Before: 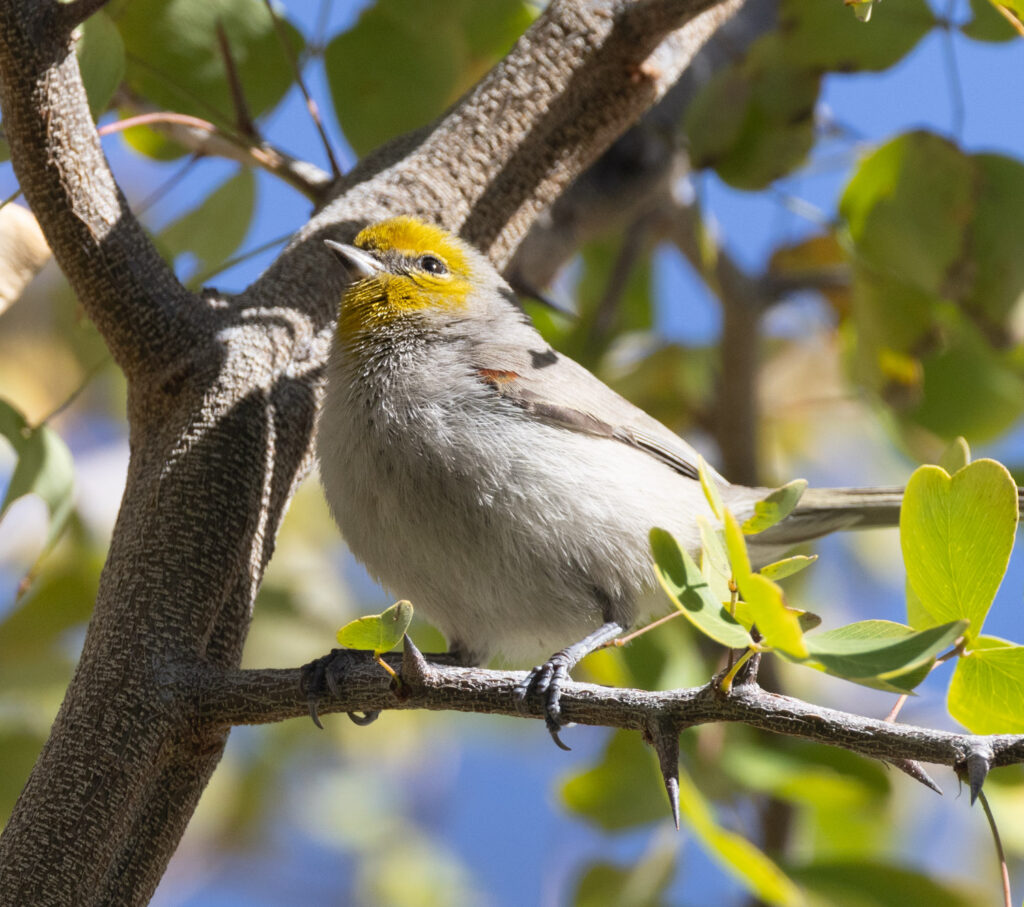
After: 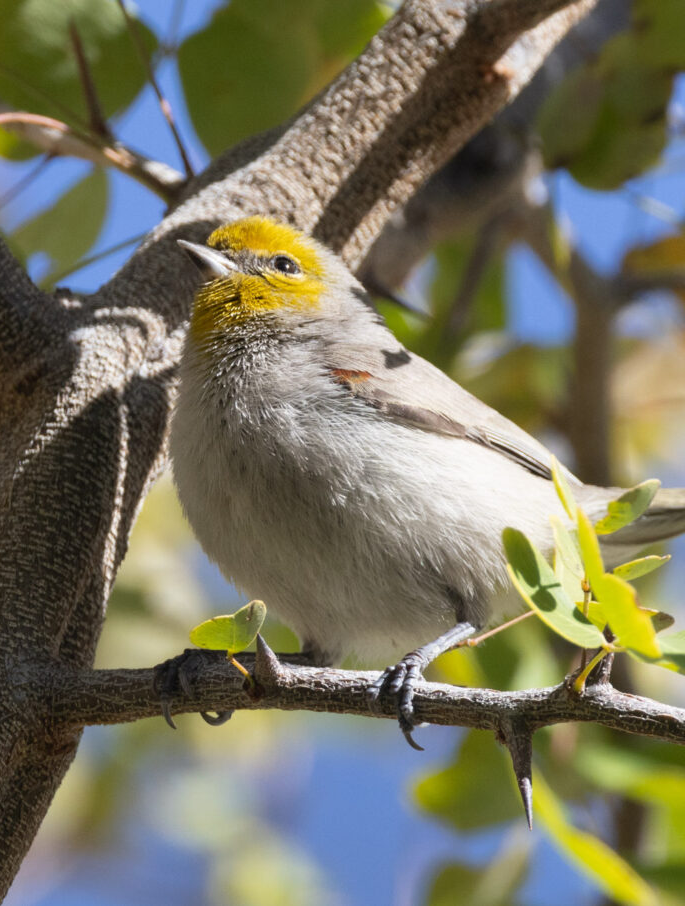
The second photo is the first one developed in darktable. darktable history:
crop and rotate: left 14.432%, right 18.66%
